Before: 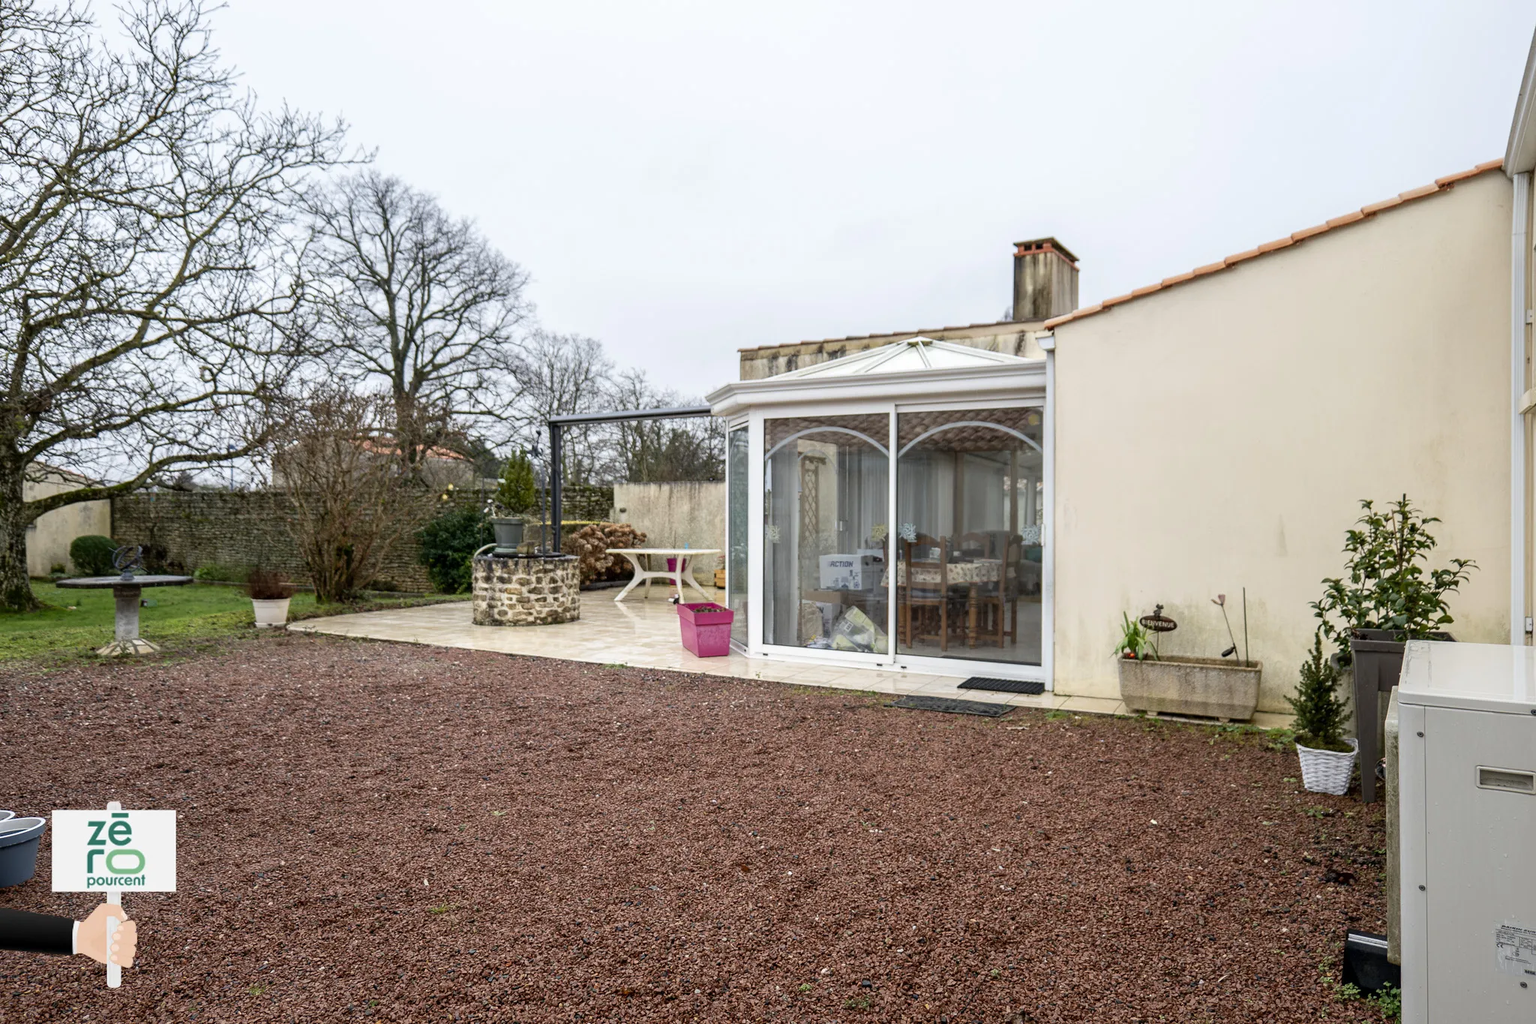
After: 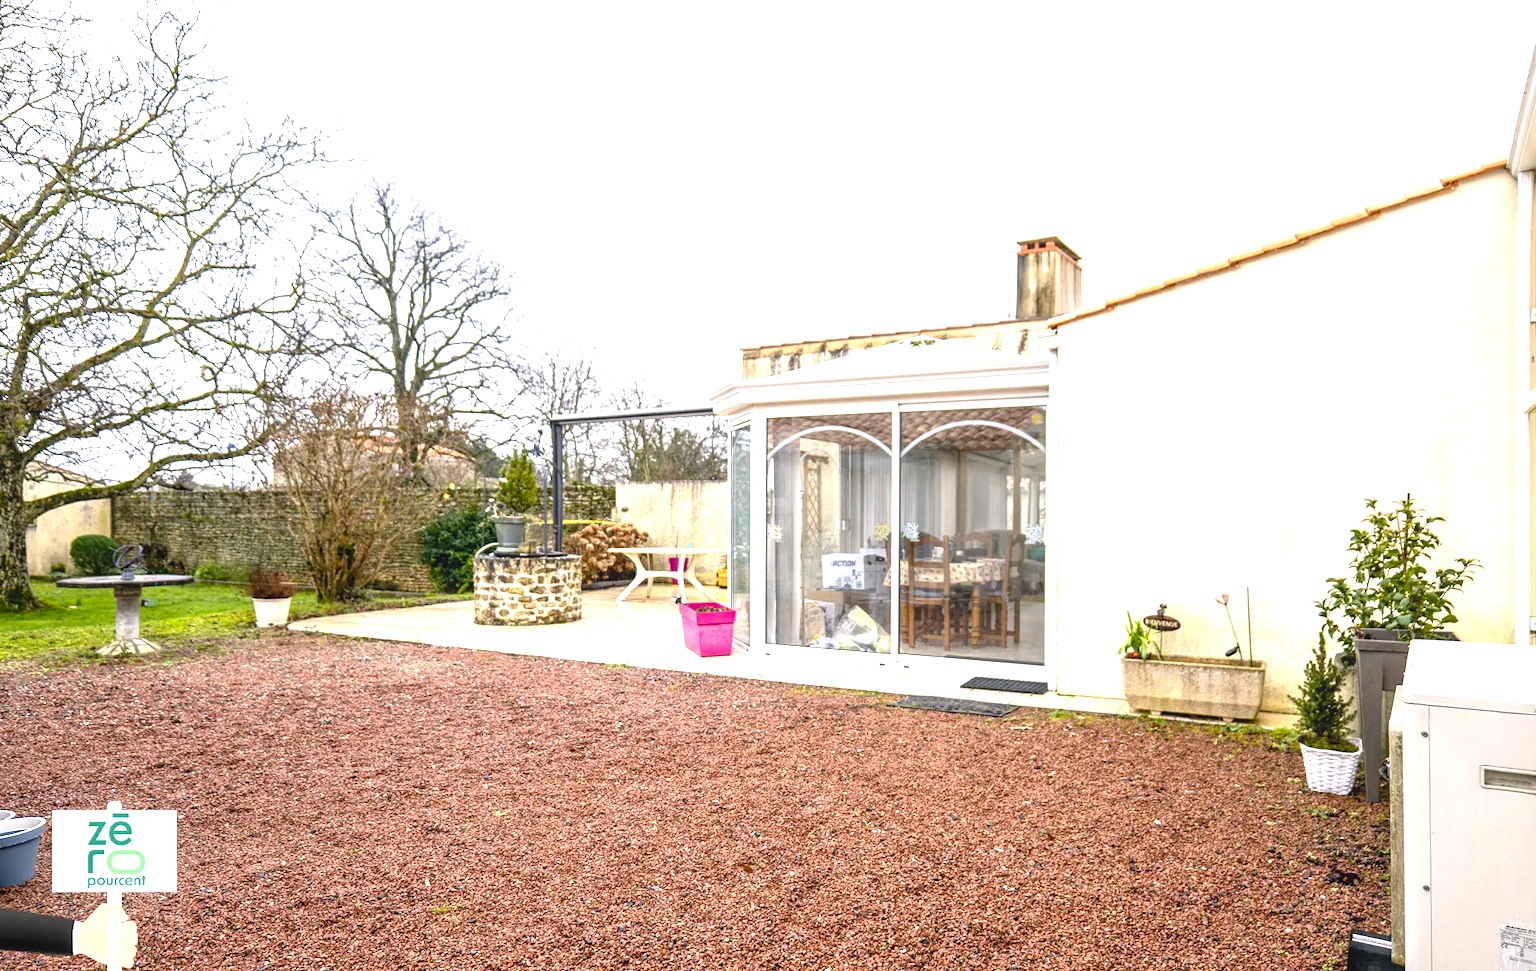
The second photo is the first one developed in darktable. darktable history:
exposure: black level correction 0.001, exposure 1.399 EV, compensate highlight preservation false
crop: top 0.291%, right 0.26%, bottom 5.052%
color balance rgb: highlights gain › chroma 0.981%, highlights gain › hue 29.72°, perceptual saturation grading › global saturation 30.259%
local contrast: detail 109%
